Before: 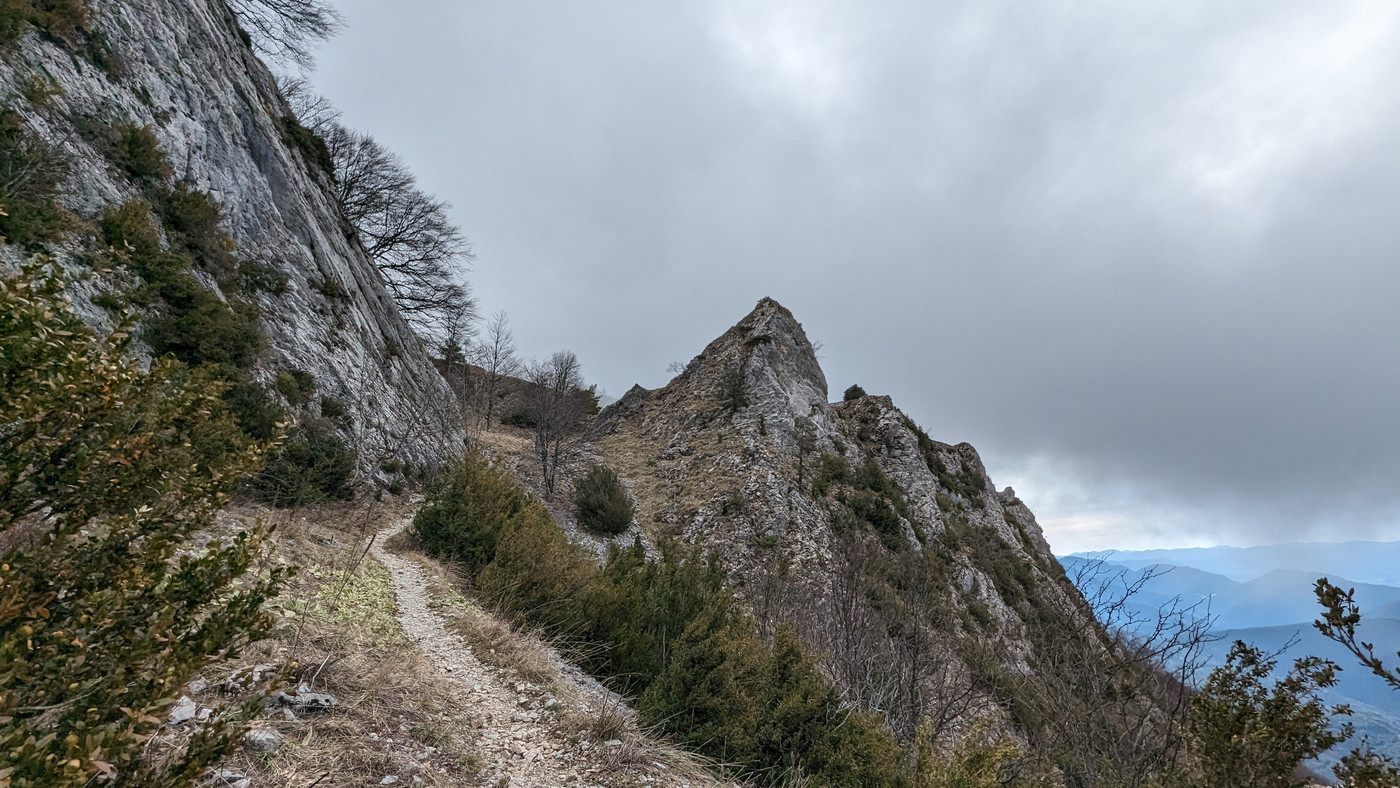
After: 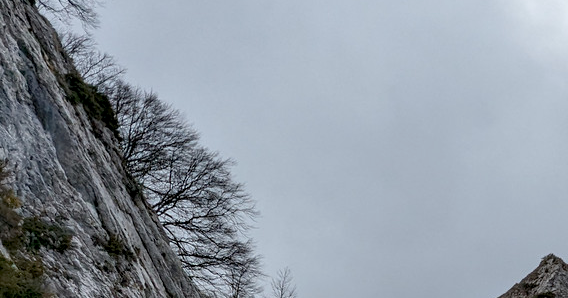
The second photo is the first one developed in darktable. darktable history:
exposure: black level correction 0.009, exposure -0.159 EV, compensate highlight preservation false
crop: left 15.452%, top 5.459%, right 43.956%, bottom 56.62%
